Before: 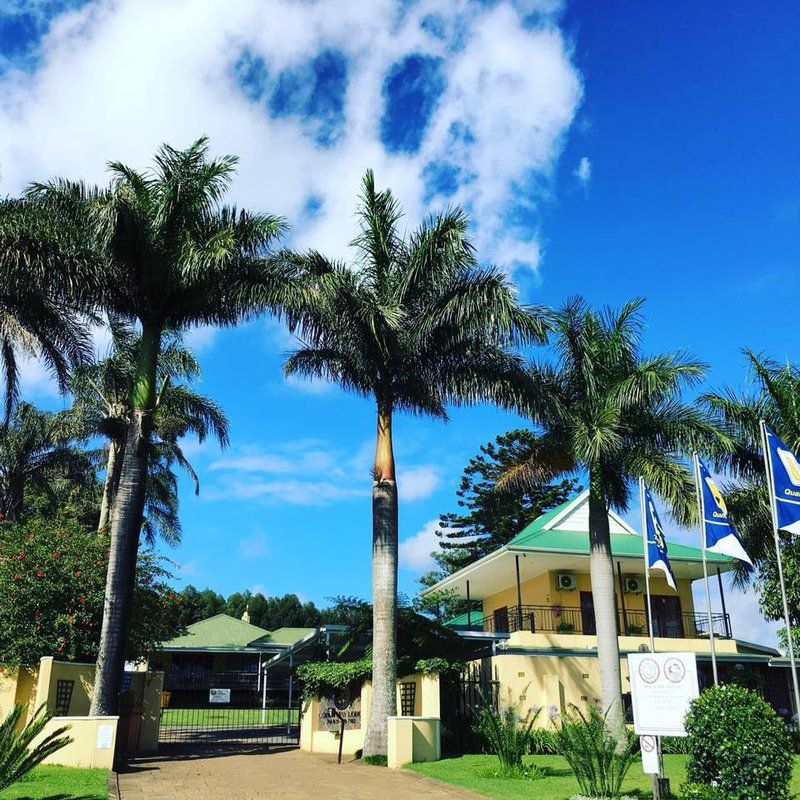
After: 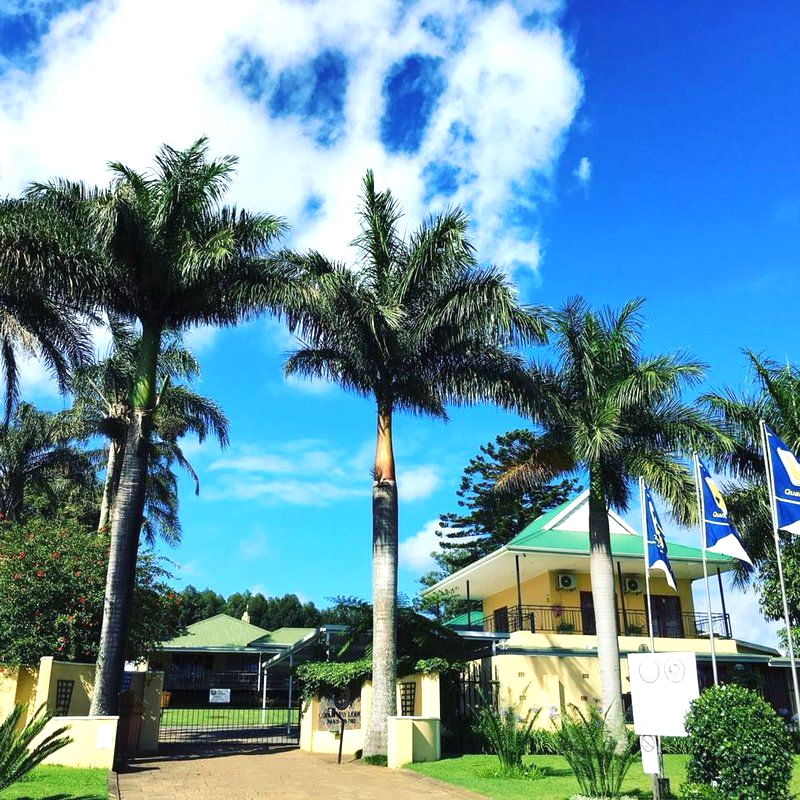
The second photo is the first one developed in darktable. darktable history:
exposure: exposure 0.45 EV, compensate highlight preservation false
